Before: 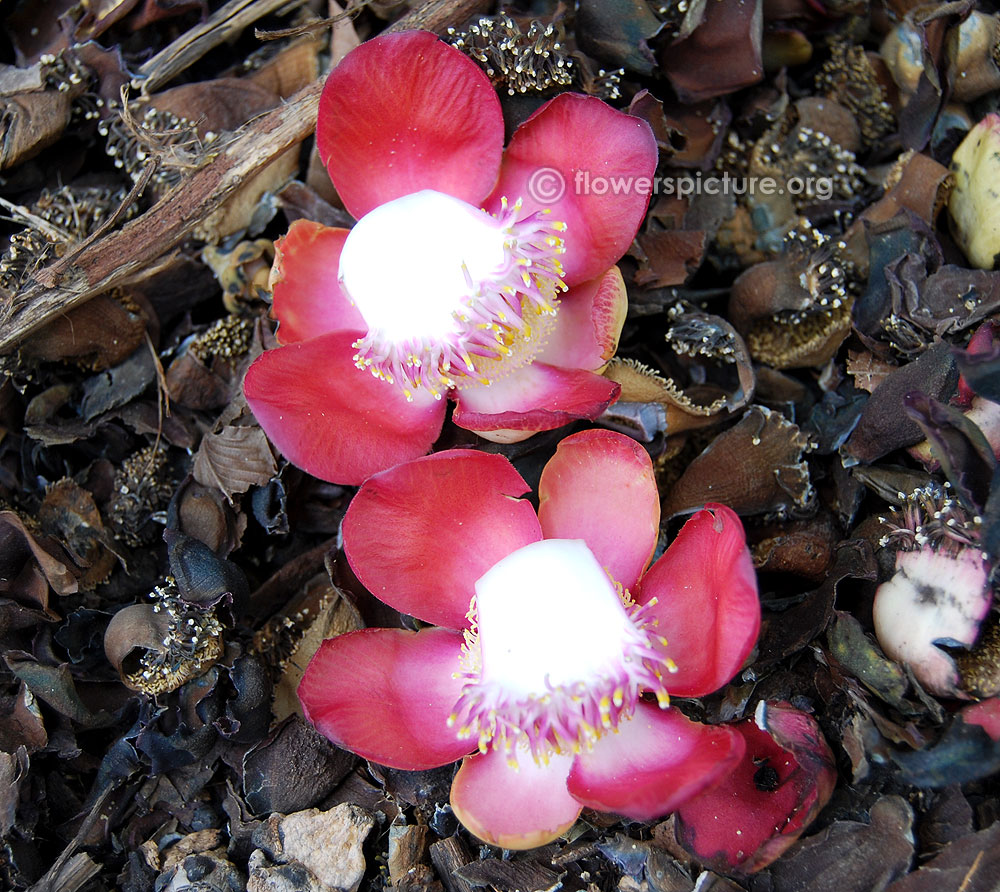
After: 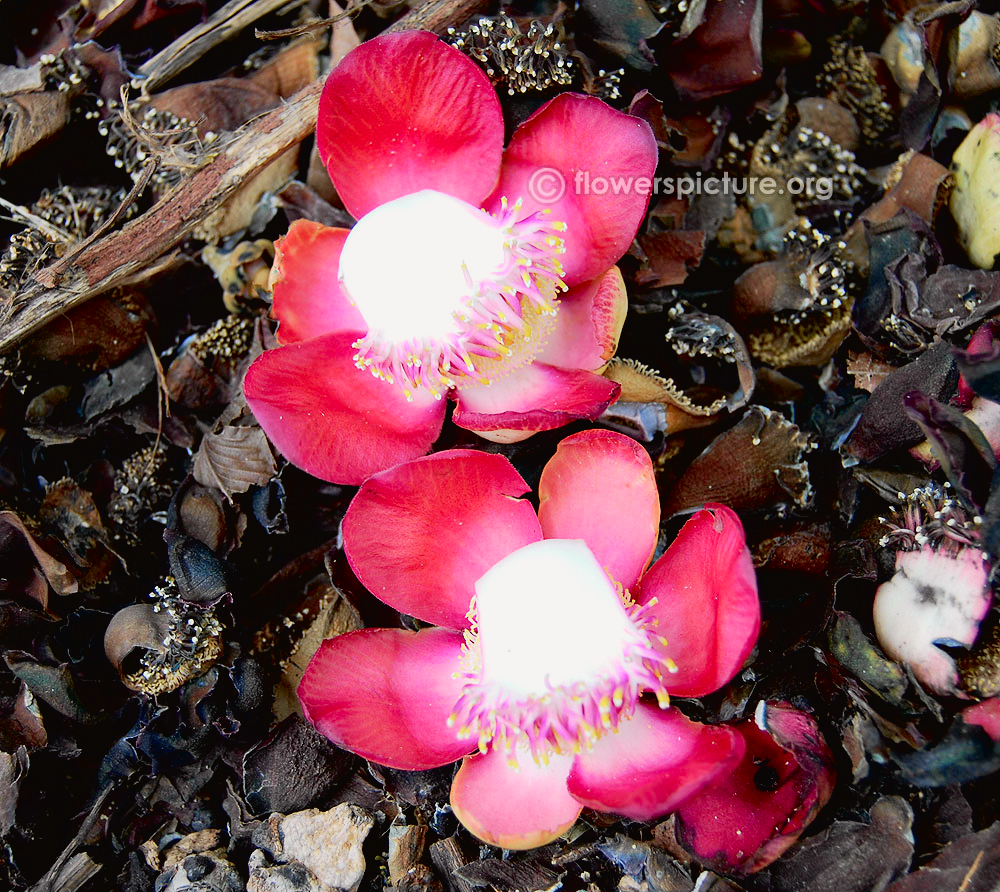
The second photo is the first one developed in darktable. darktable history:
tone curve: curves: ch0 [(0, 0.019) (0.066, 0.043) (0.189, 0.182) (0.368, 0.407) (0.501, 0.564) (0.677, 0.729) (0.851, 0.861) (0.997, 0.959)]; ch1 [(0, 0) (0.187, 0.121) (0.388, 0.346) (0.437, 0.409) (0.474, 0.472) (0.499, 0.501) (0.514, 0.515) (0.542, 0.557) (0.645, 0.686) (0.812, 0.856) (1, 1)]; ch2 [(0, 0) (0.246, 0.214) (0.421, 0.427) (0.459, 0.484) (0.5, 0.504) (0.518, 0.523) (0.529, 0.548) (0.56, 0.576) (0.607, 0.63) (0.744, 0.734) (0.867, 0.821) (0.993, 0.889)], color space Lab, independent channels, preserve colors none
exposure: black level correction 0.009, exposure 0.014 EV, compensate highlight preservation false
